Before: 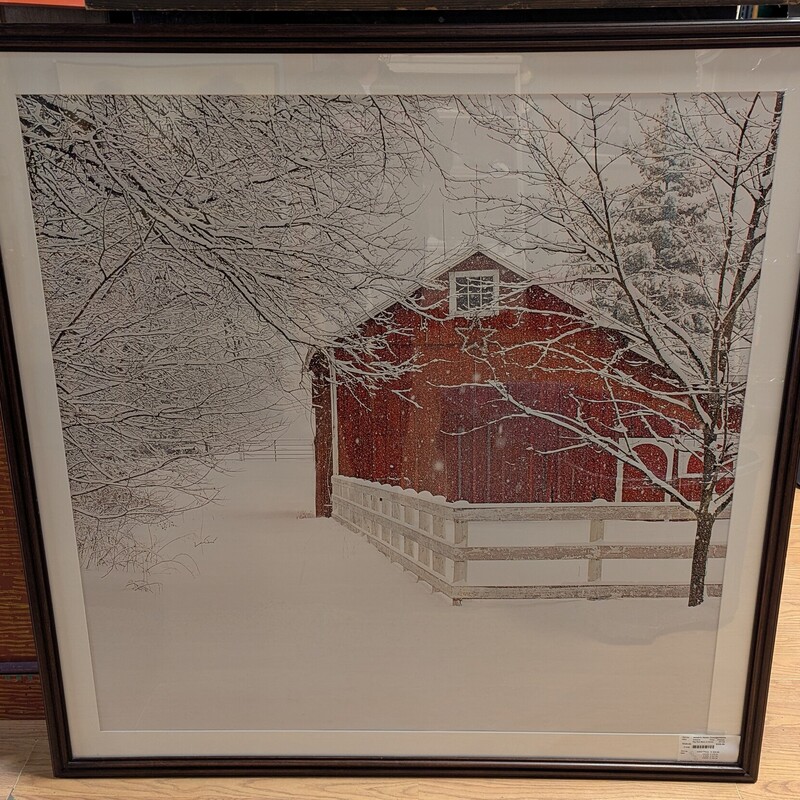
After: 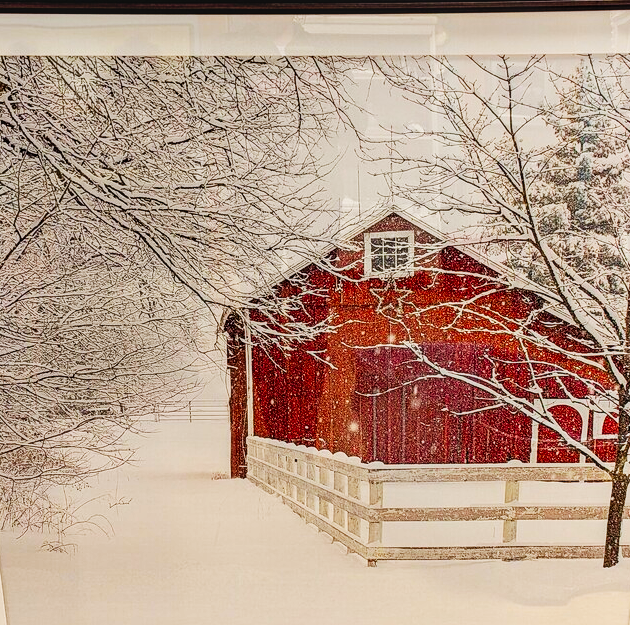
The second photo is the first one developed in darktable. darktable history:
crop and rotate: left 10.77%, top 5.1%, right 10.41%, bottom 16.76%
shadows and highlights: shadows 37.27, highlights -28.18, soften with gaussian
color balance rgb: perceptual saturation grading › global saturation 20%, global vibrance 20%
local contrast: detail 130%
base curve: curves: ch0 [(0, 0) (0.007, 0.004) (0.027, 0.03) (0.046, 0.07) (0.207, 0.54) (0.442, 0.872) (0.673, 0.972) (1, 1)], preserve colors none
